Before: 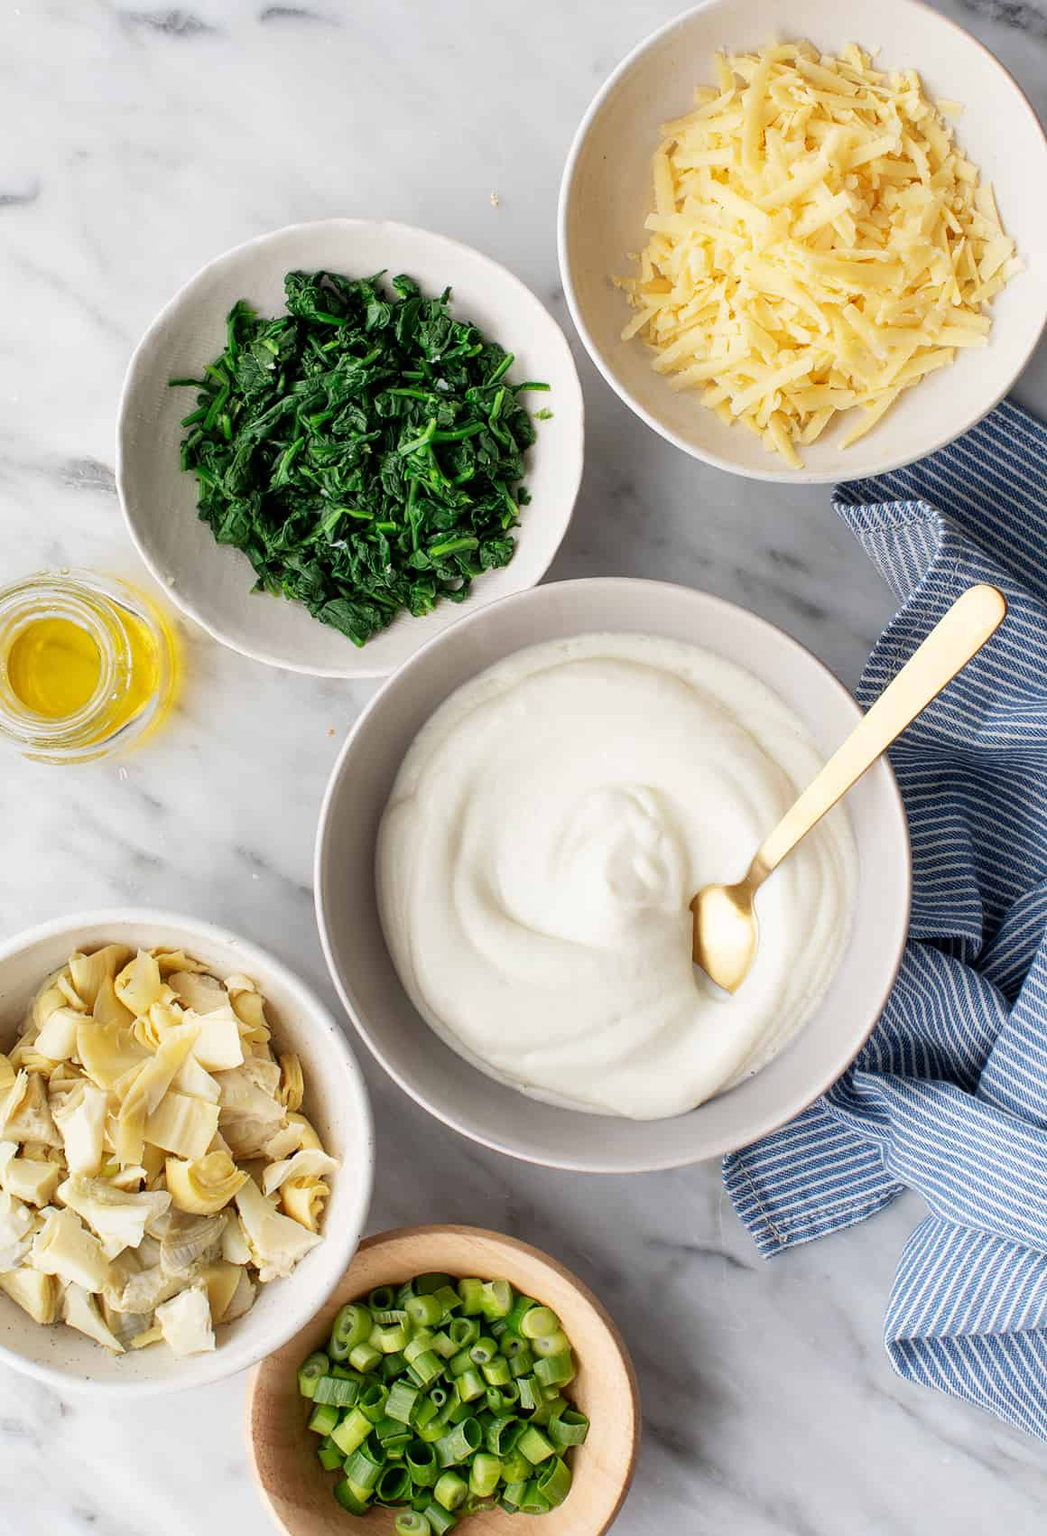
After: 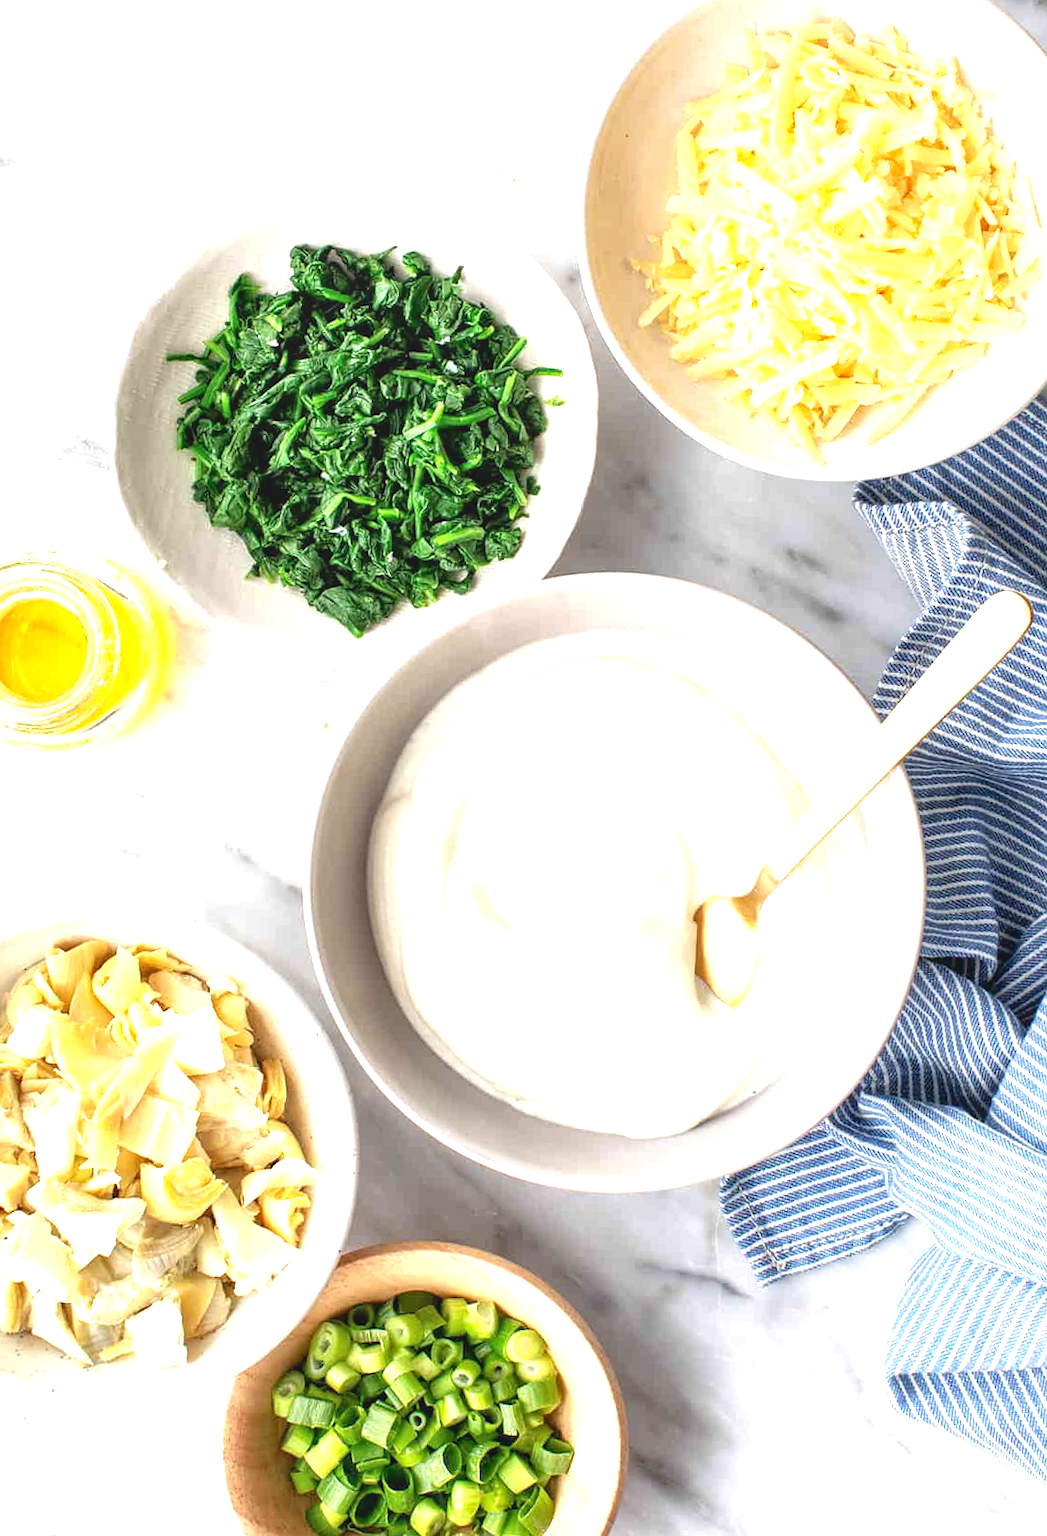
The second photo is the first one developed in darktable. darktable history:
crop and rotate: angle -1.6°
exposure: black level correction 0.001, exposure 1.118 EV, compensate exposure bias true, compensate highlight preservation false
local contrast: detail 109%
